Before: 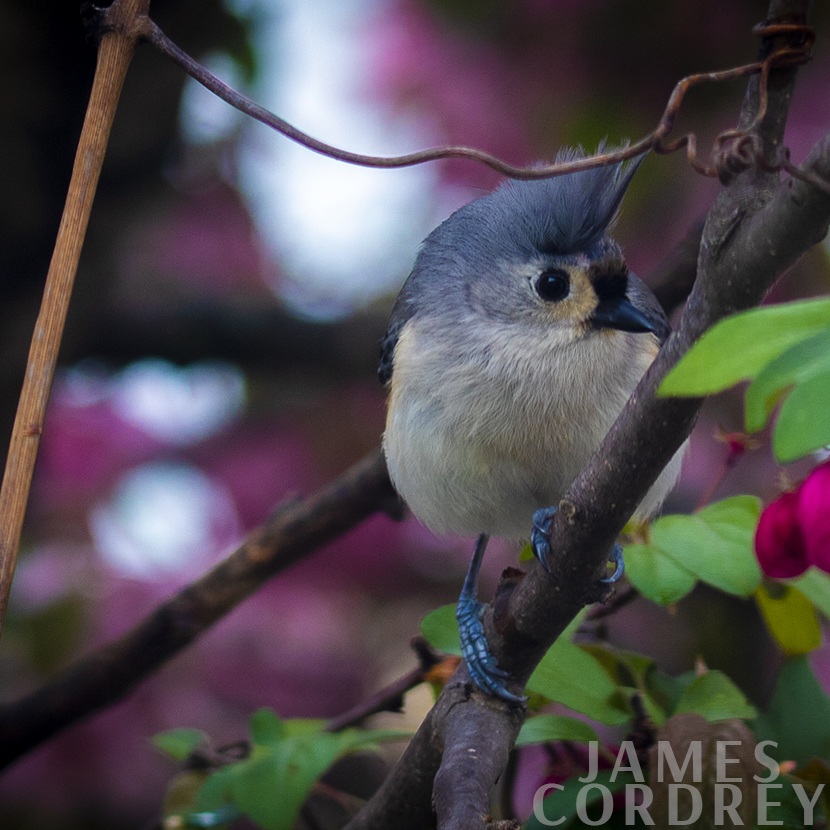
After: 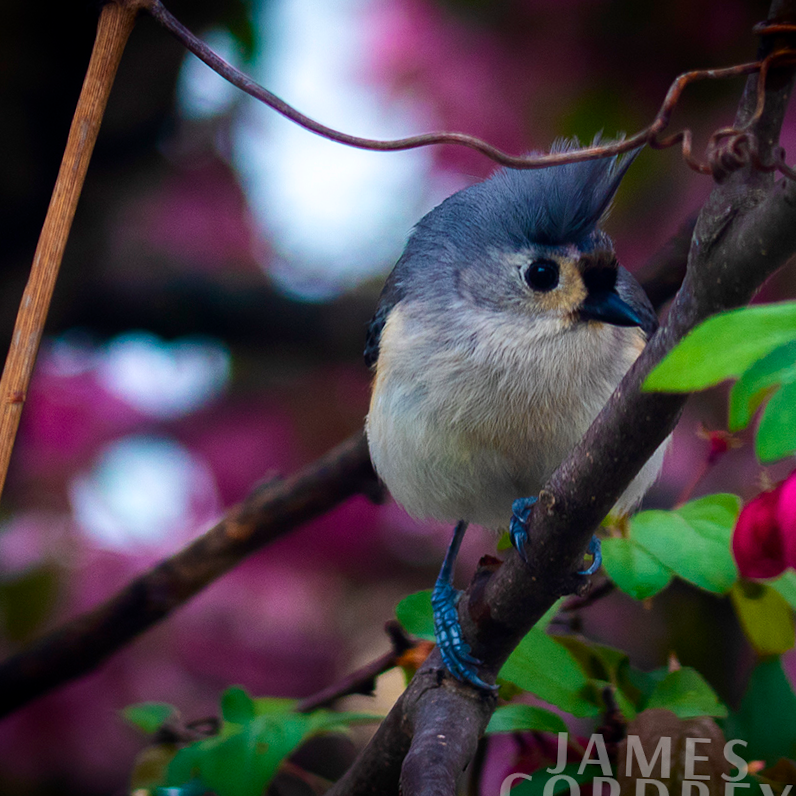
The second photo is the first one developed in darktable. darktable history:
crop and rotate: angle -2.48°
contrast brightness saturation: contrast 0.15, brightness -0.01, saturation 0.104
